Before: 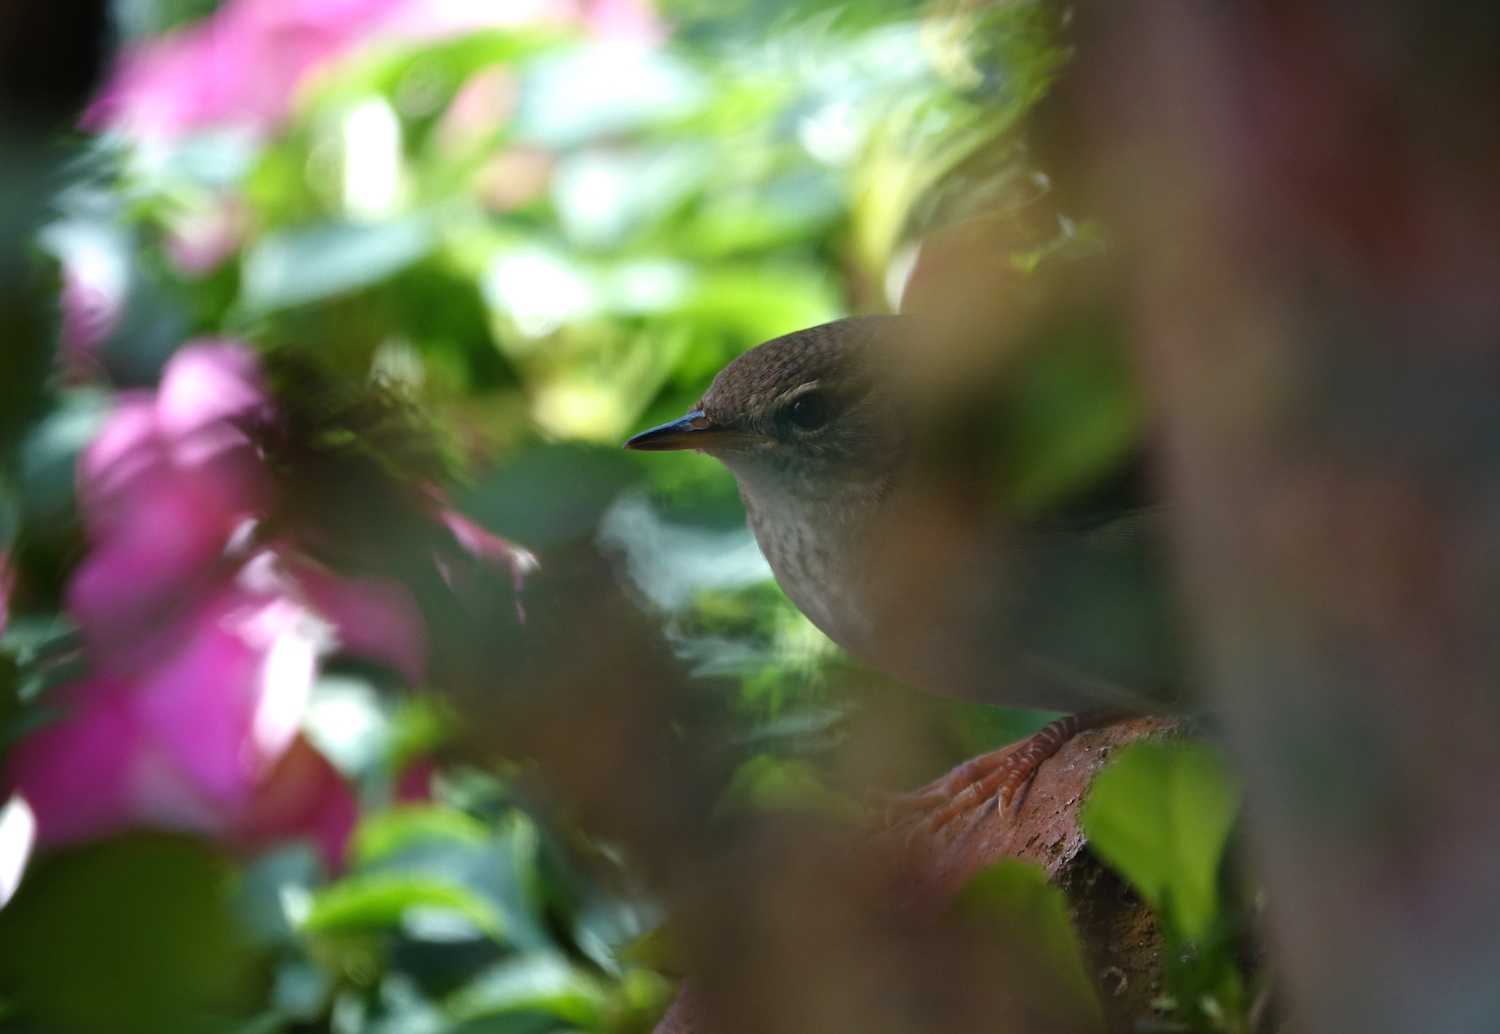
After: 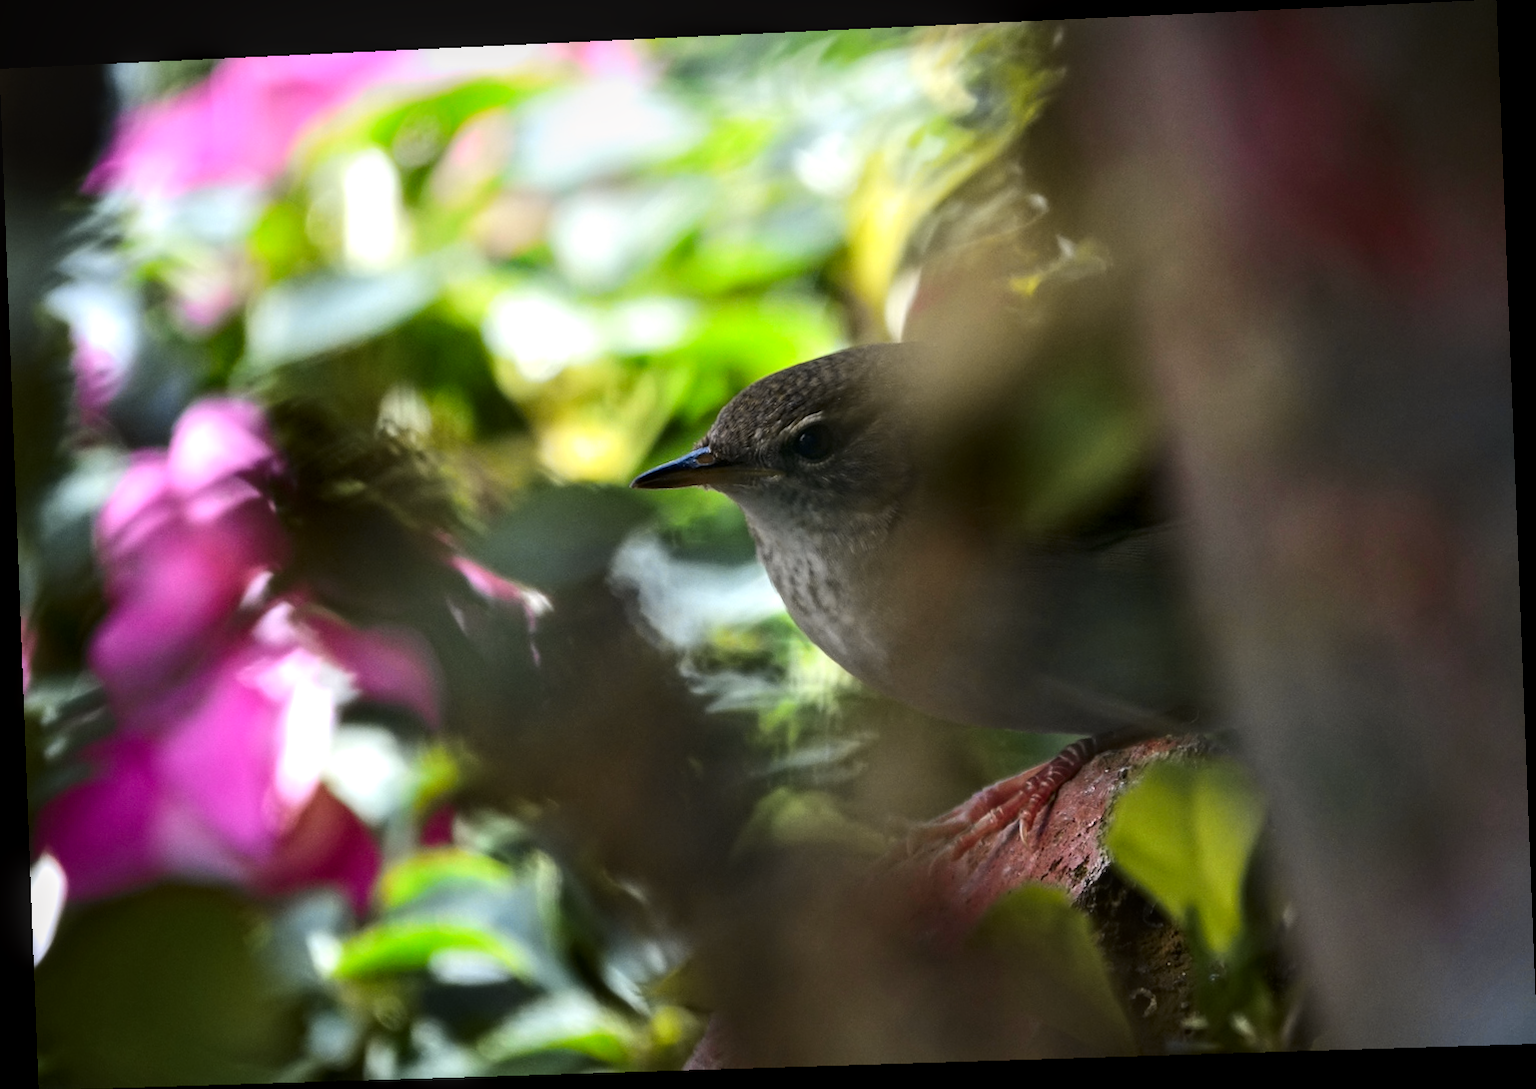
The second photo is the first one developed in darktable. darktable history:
local contrast: detail 130%
tone equalizer: -8 EV -0.417 EV, -7 EV -0.389 EV, -6 EV -0.333 EV, -5 EV -0.222 EV, -3 EV 0.222 EV, -2 EV 0.333 EV, -1 EV 0.389 EV, +0 EV 0.417 EV, edges refinement/feathering 500, mask exposure compensation -1.57 EV, preserve details no
rotate and perspective: rotation -2.22°, lens shift (horizontal) -0.022, automatic cropping off
tone curve: curves: ch0 [(0, 0) (0.087, 0.054) (0.281, 0.245) (0.506, 0.526) (0.8, 0.824) (0.994, 0.955)]; ch1 [(0, 0) (0.27, 0.195) (0.406, 0.435) (0.452, 0.474) (0.495, 0.5) (0.514, 0.508) (0.563, 0.584) (0.654, 0.689) (1, 1)]; ch2 [(0, 0) (0.269, 0.299) (0.459, 0.441) (0.498, 0.499) (0.523, 0.52) (0.551, 0.549) (0.633, 0.625) (0.659, 0.681) (0.718, 0.764) (1, 1)], color space Lab, independent channels, preserve colors none
